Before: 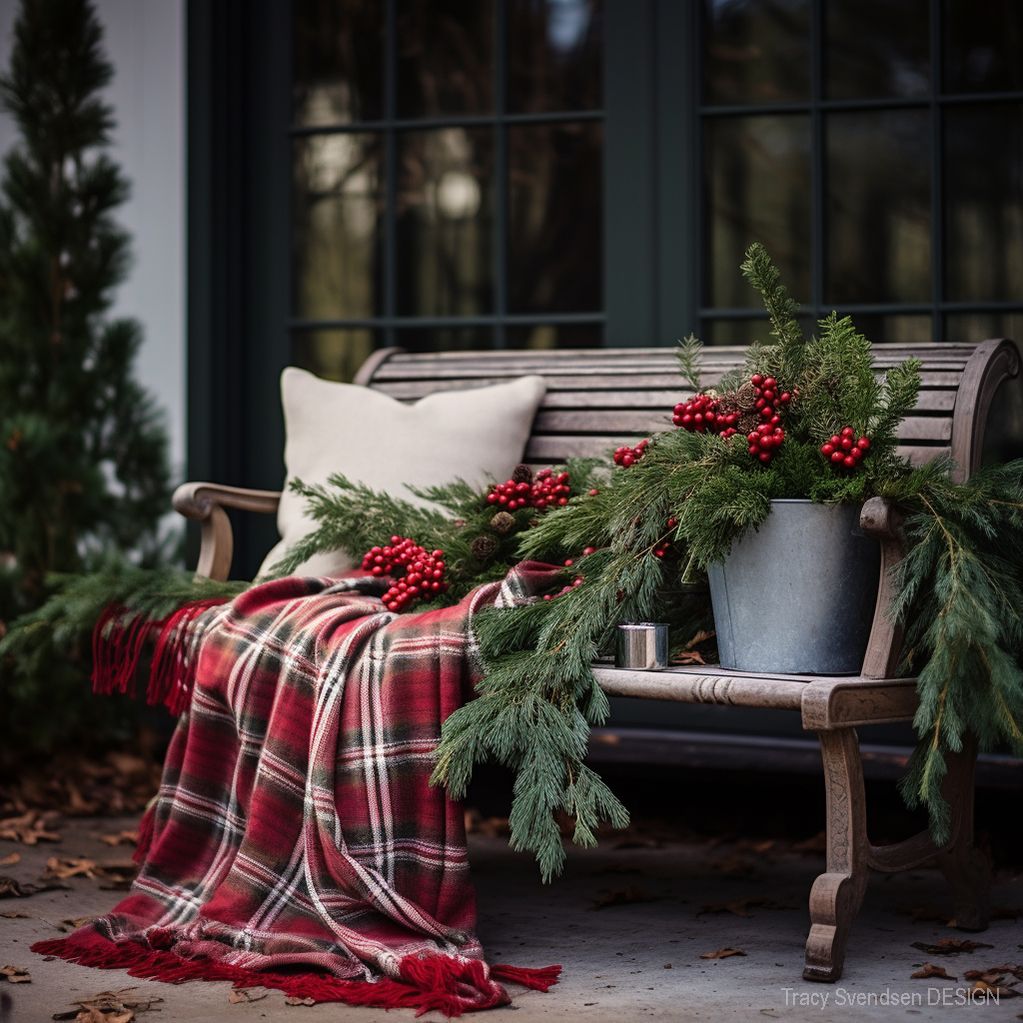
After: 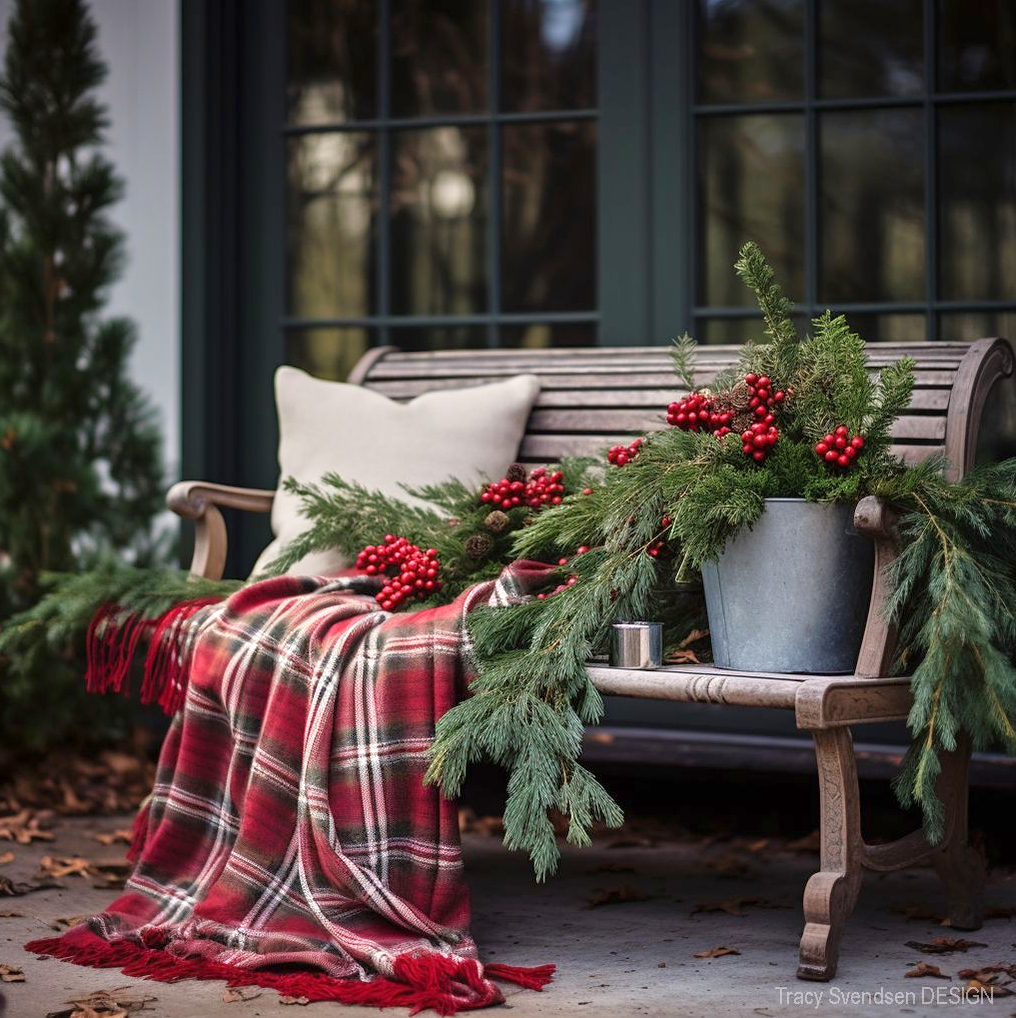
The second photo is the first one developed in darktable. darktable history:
crop and rotate: left 0.614%, top 0.179%, bottom 0.309%
tone equalizer: -8 EV 1 EV, -7 EV 1 EV, -6 EV 1 EV, -5 EV 1 EV, -4 EV 1 EV, -3 EV 0.75 EV, -2 EV 0.5 EV, -1 EV 0.25 EV
